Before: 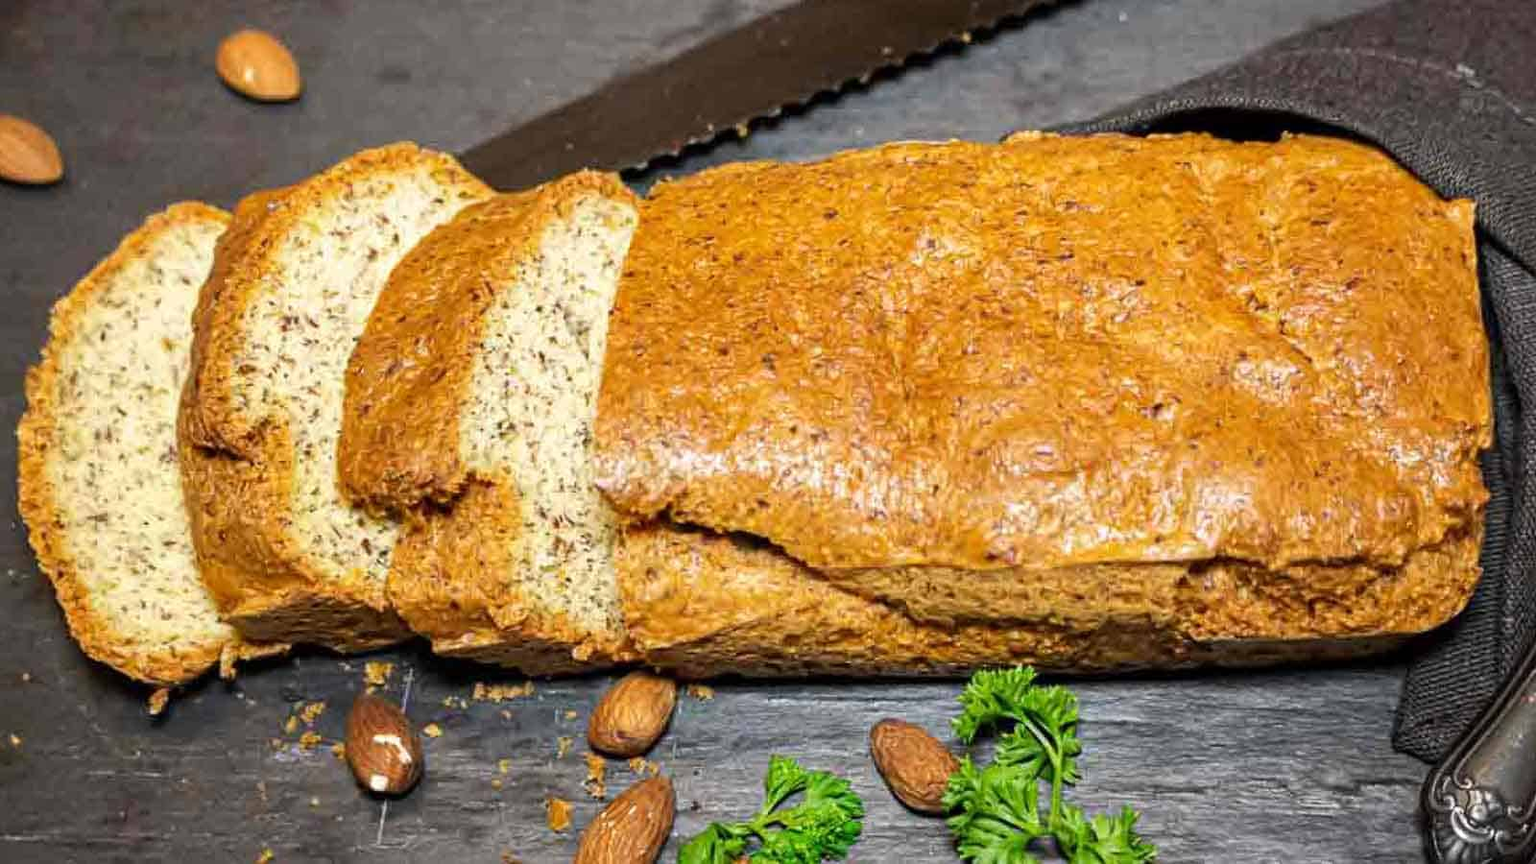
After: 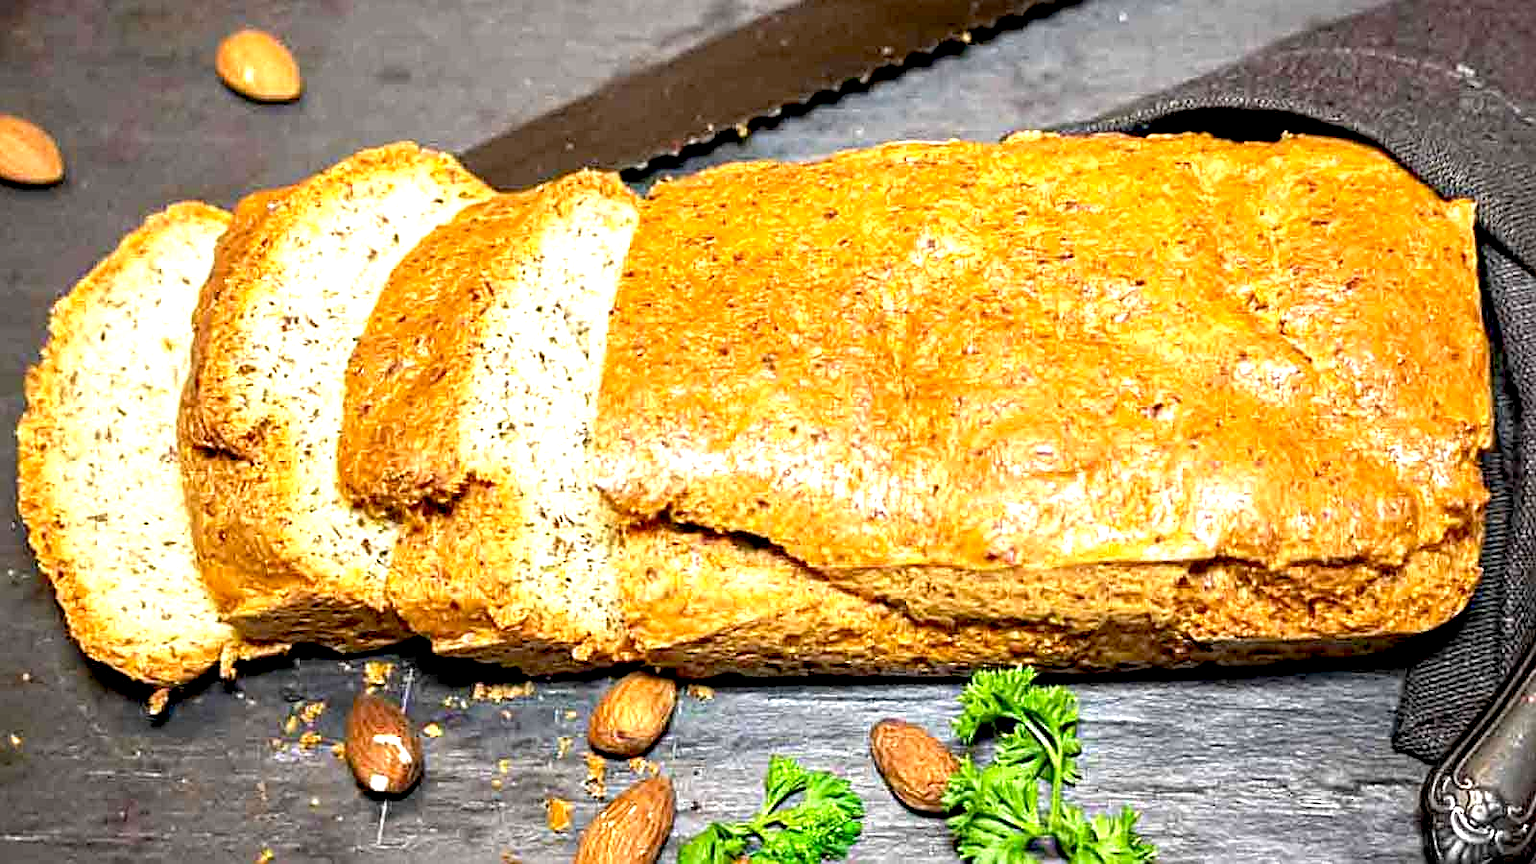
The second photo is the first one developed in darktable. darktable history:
sharpen: on, module defaults
exposure: black level correction 0.008, exposure 0.984 EV, compensate exposure bias true, compensate highlight preservation false
